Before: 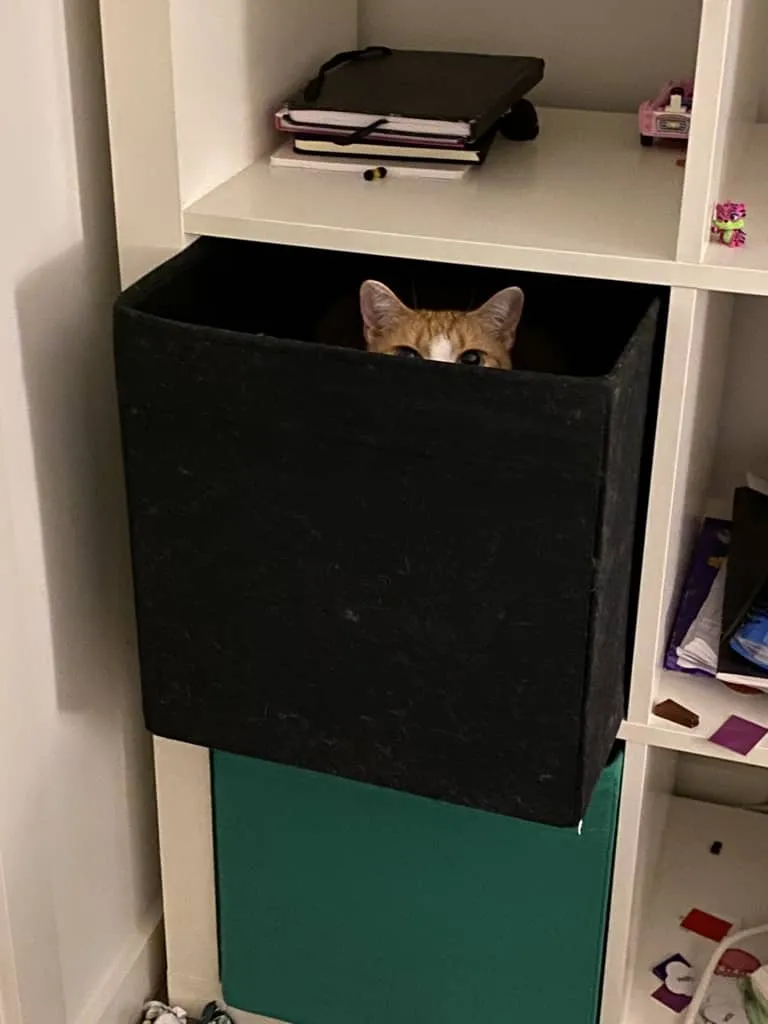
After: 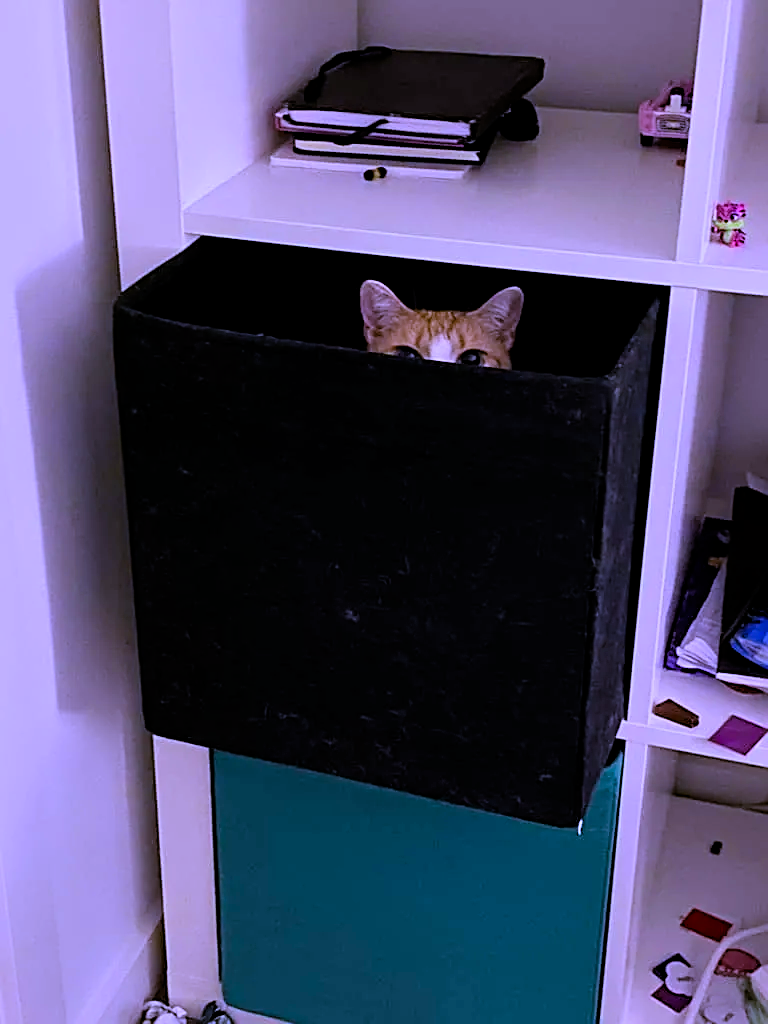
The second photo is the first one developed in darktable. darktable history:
white balance: red 0.98, blue 1.61
sharpen: on, module defaults
filmic rgb: middle gray luminance 18.42%, black relative exposure -9 EV, white relative exposure 3.75 EV, threshold 6 EV, target black luminance 0%, hardness 4.85, latitude 67.35%, contrast 0.955, highlights saturation mix 20%, shadows ↔ highlights balance 21.36%, add noise in highlights 0, preserve chrominance luminance Y, color science v3 (2019), use custom middle-gray values true, iterations of high-quality reconstruction 0, contrast in highlights soft, enable highlight reconstruction true
color balance rgb: perceptual saturation grading › global saturation 20%, global vibrance 20%
